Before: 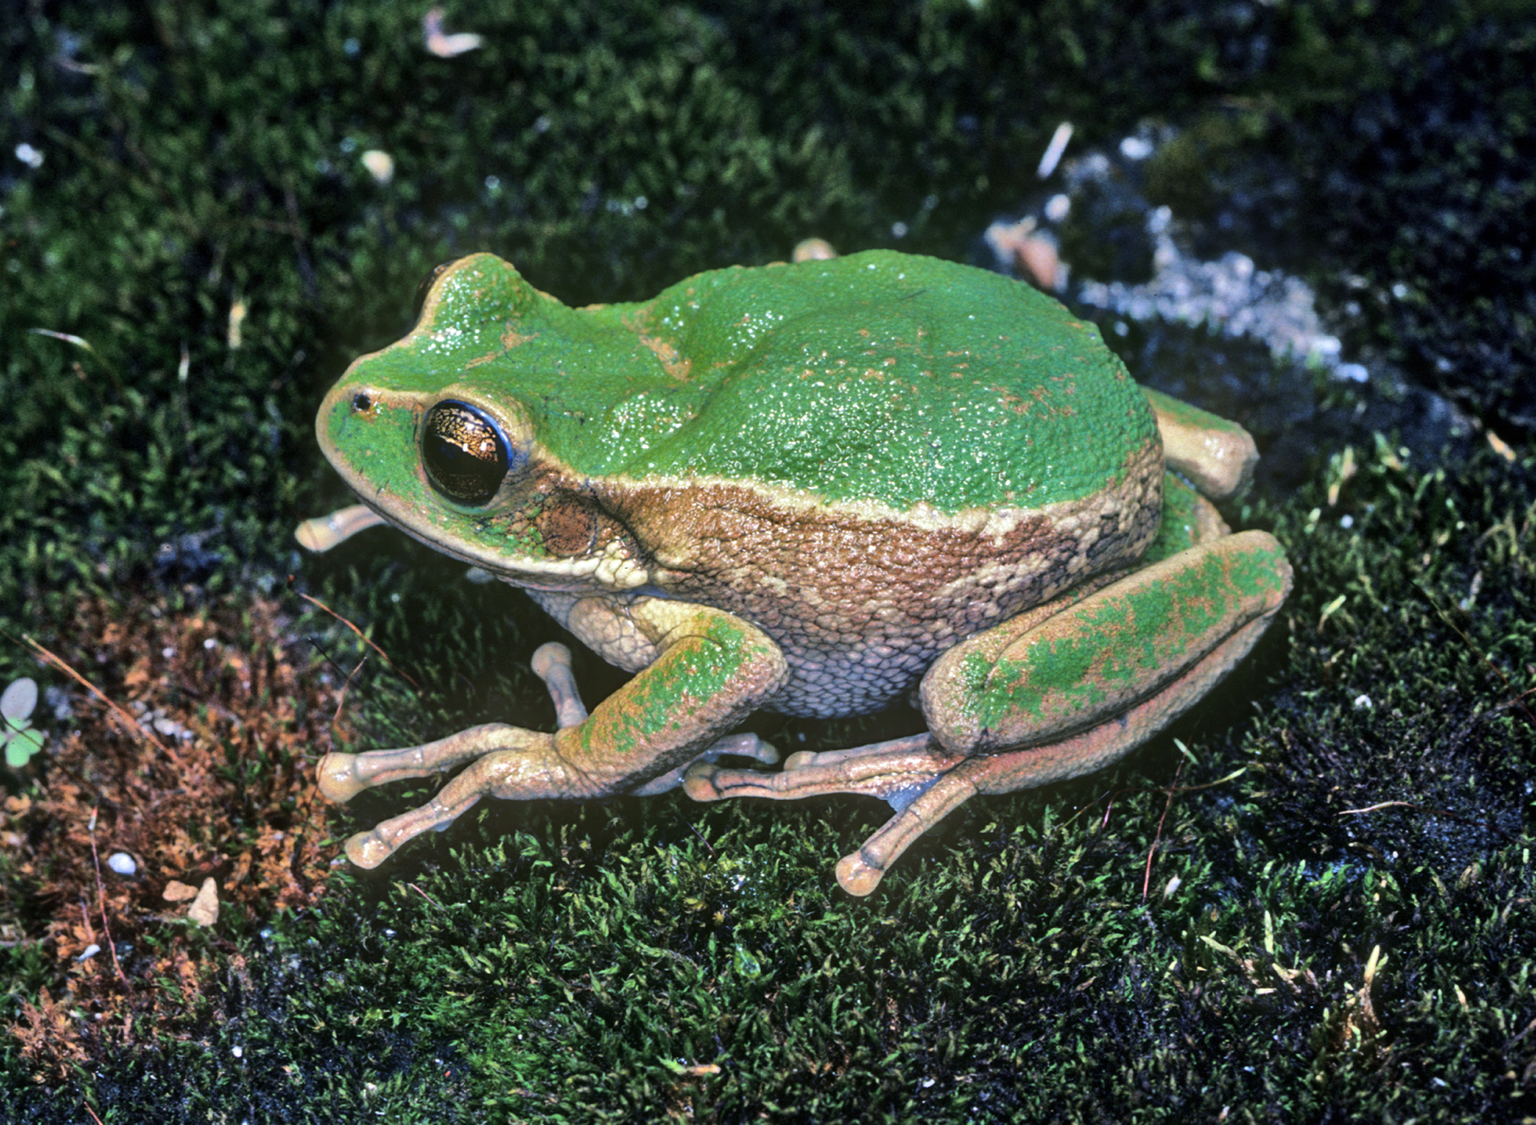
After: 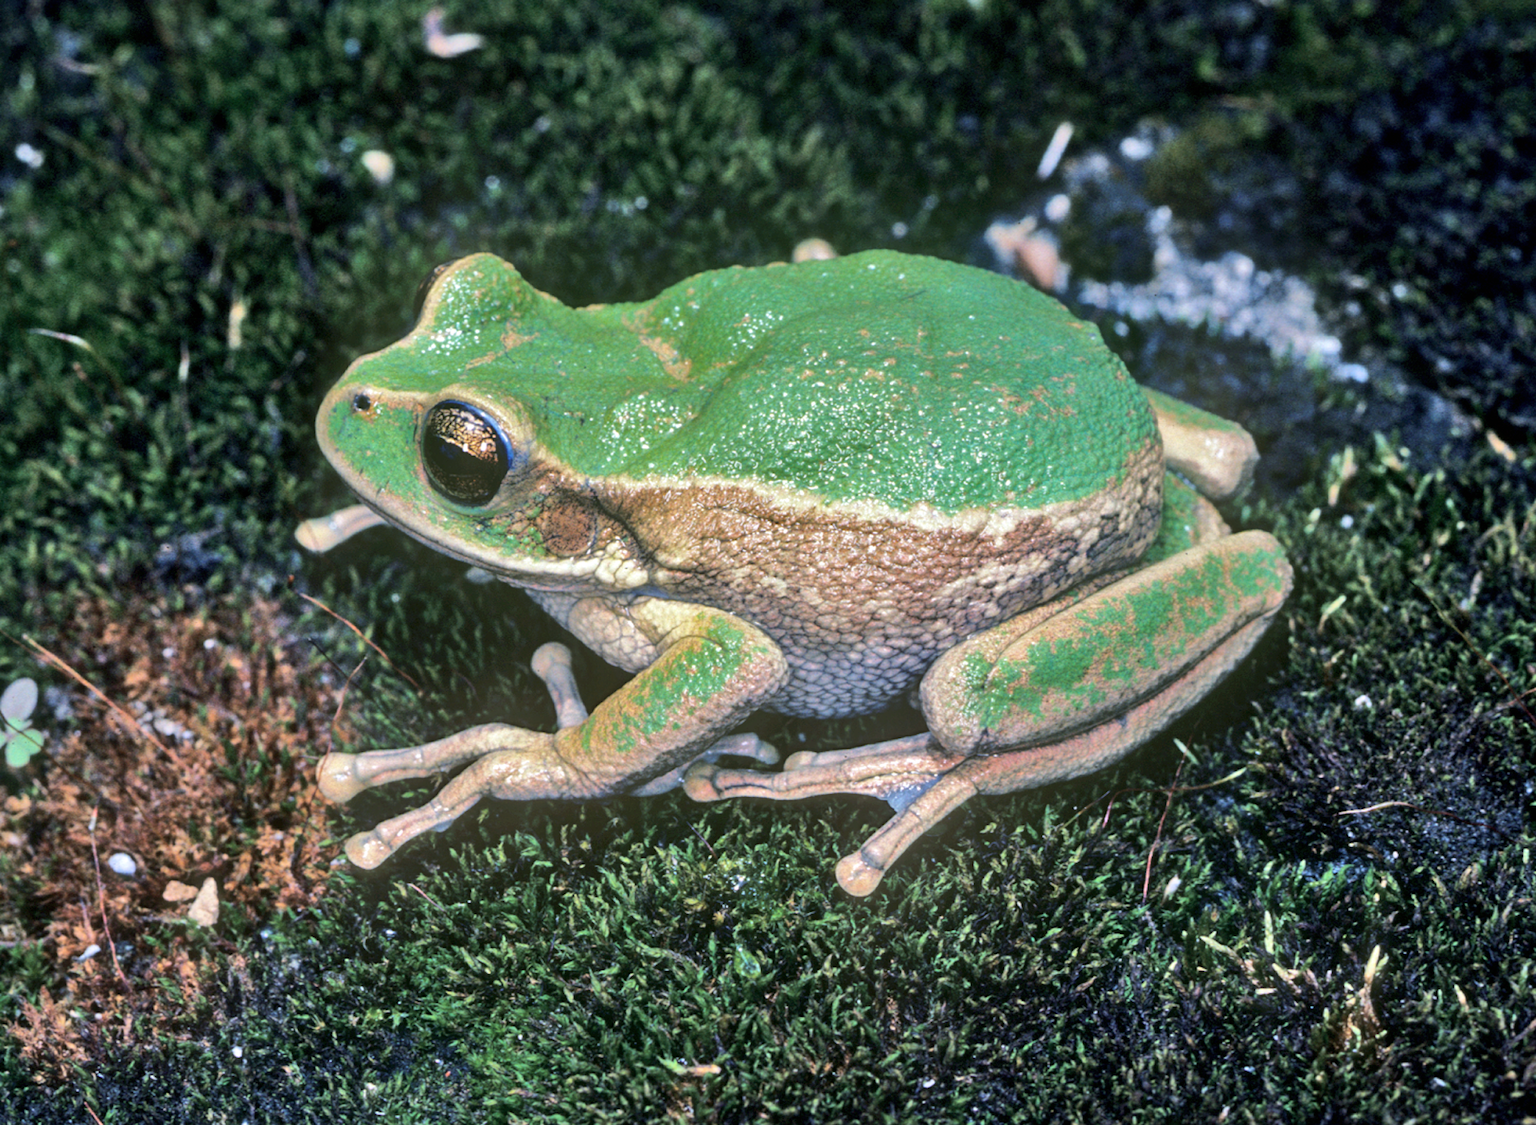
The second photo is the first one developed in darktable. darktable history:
exposure: black level correction 0, compensate exposure bias true, compensate highlight preservation false
